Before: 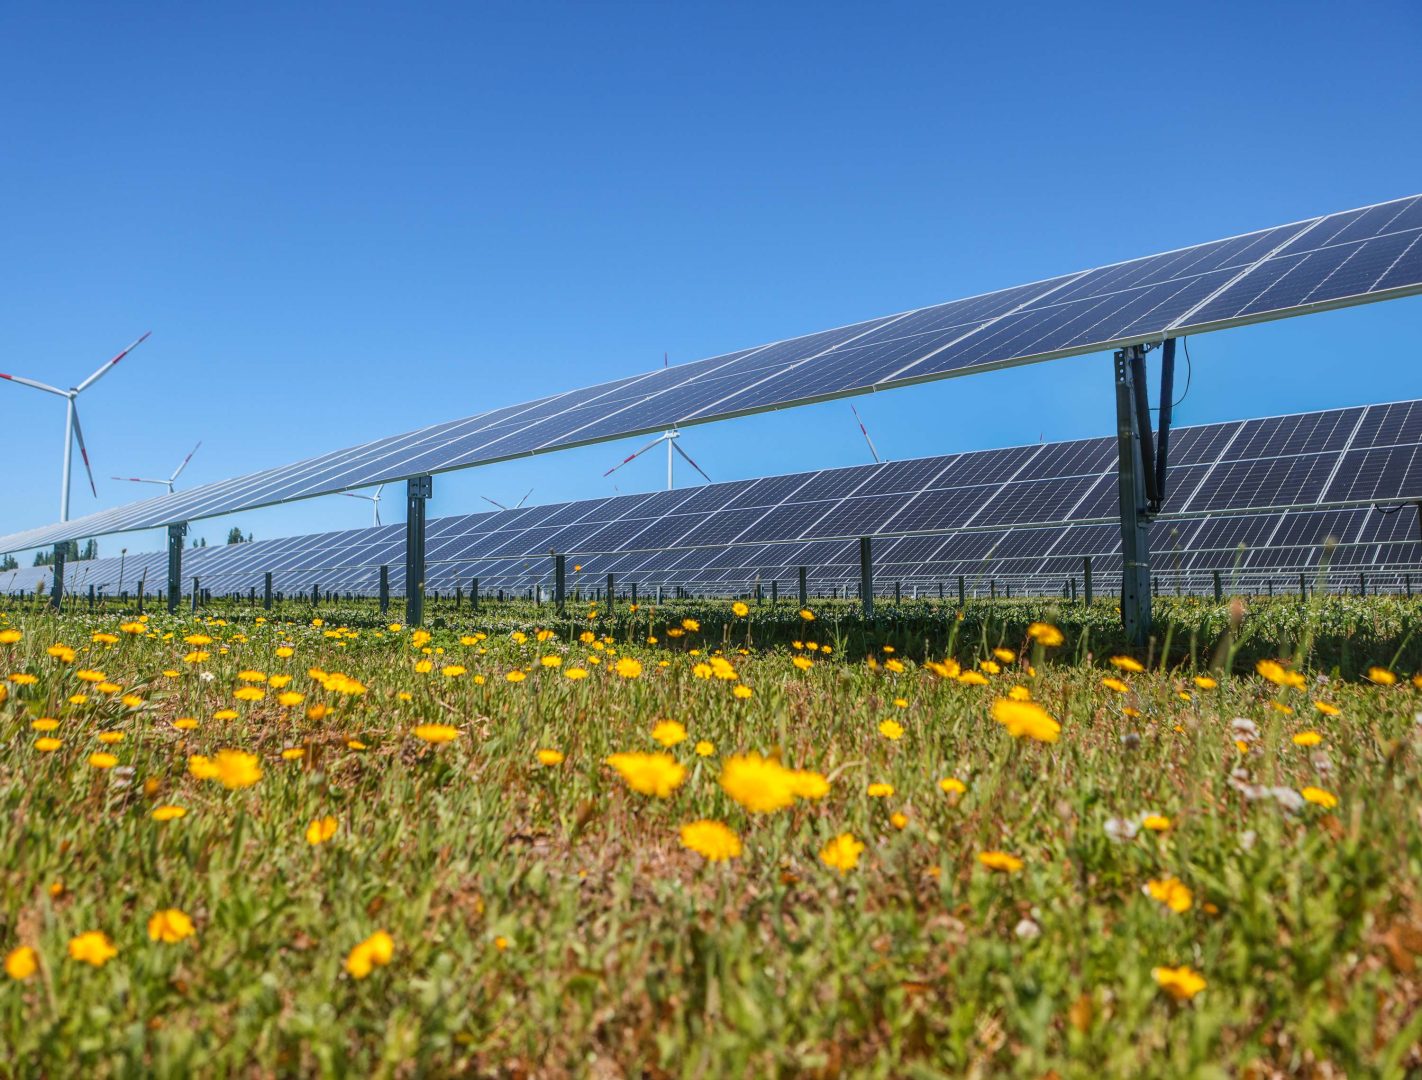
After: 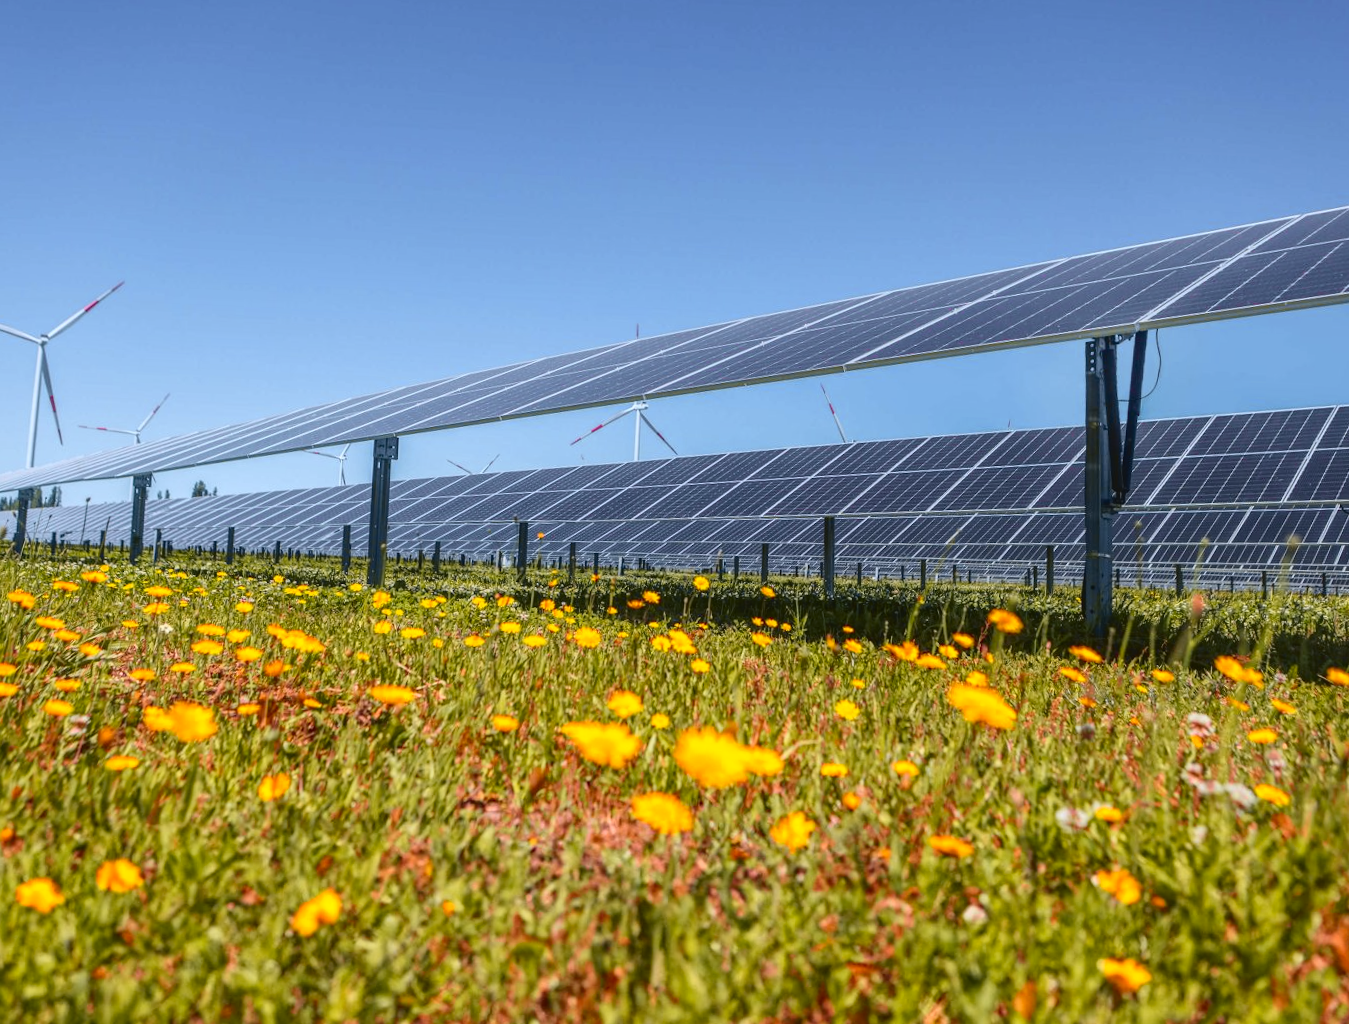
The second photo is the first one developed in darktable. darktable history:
crop and rotate: angle -2.38°
tone curve: curves: ch0 [(0, 0.036) (0.119, 0.115) (0.466, 0.498) (0.715, 0.767) (0.817, 0.865) (1, 0.998)]; ch1 [(0, 0) (0.377, 0.416) (0.44, 0.461) (0.487, 0.49) (0.514, 0.517) (0.536, 0.577) (0.66, 0.724) (1, 1)]; ch2 [(0, 0) (0.38, 0.405) (0.463, 0.443) (0.492, 0.486) (0.526, 0.541) (0.578, 0.598) (0.653, 0.698) (1, 1)], color space Lab, independent channels, preserve colors none
